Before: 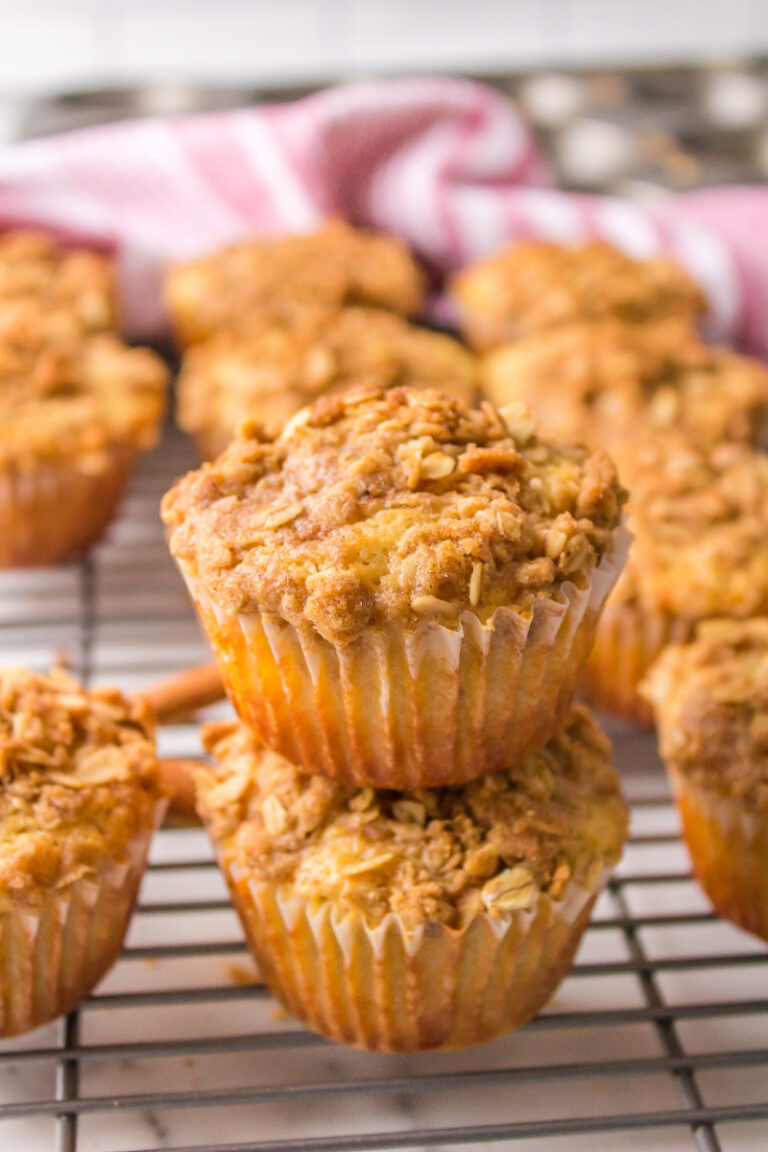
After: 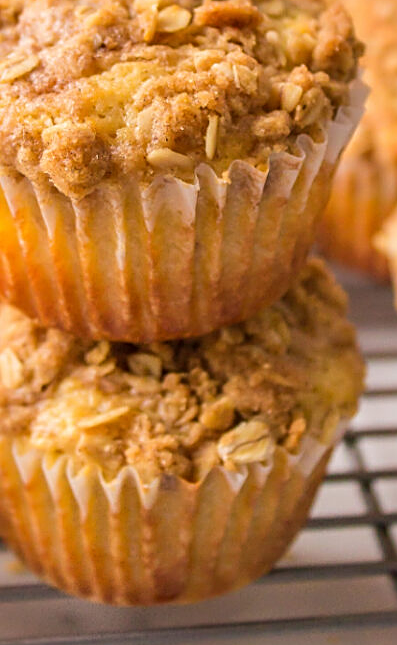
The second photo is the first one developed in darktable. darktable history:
sharpen: on, module defaults
crop: left 34.479%, top 38.822%, right 13.718%, bottom 5.172%
